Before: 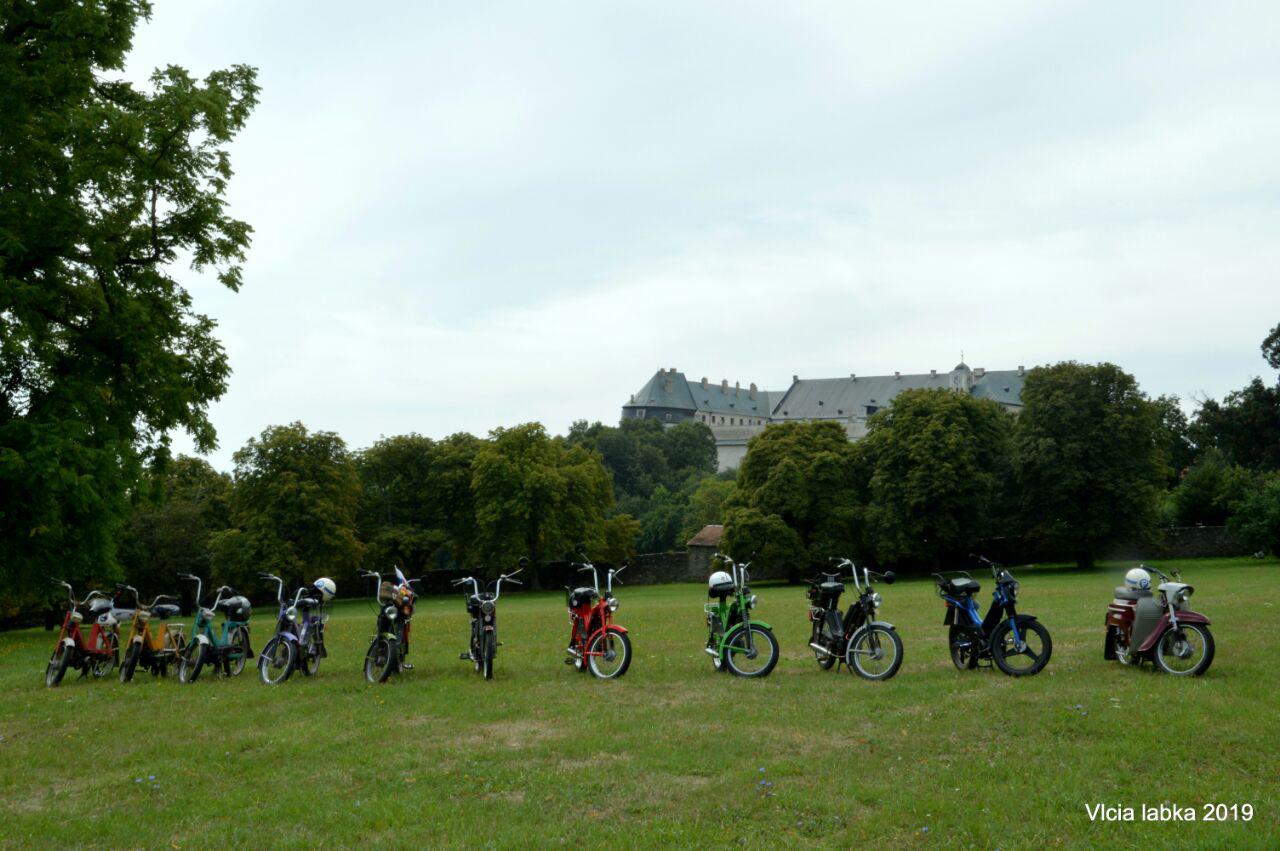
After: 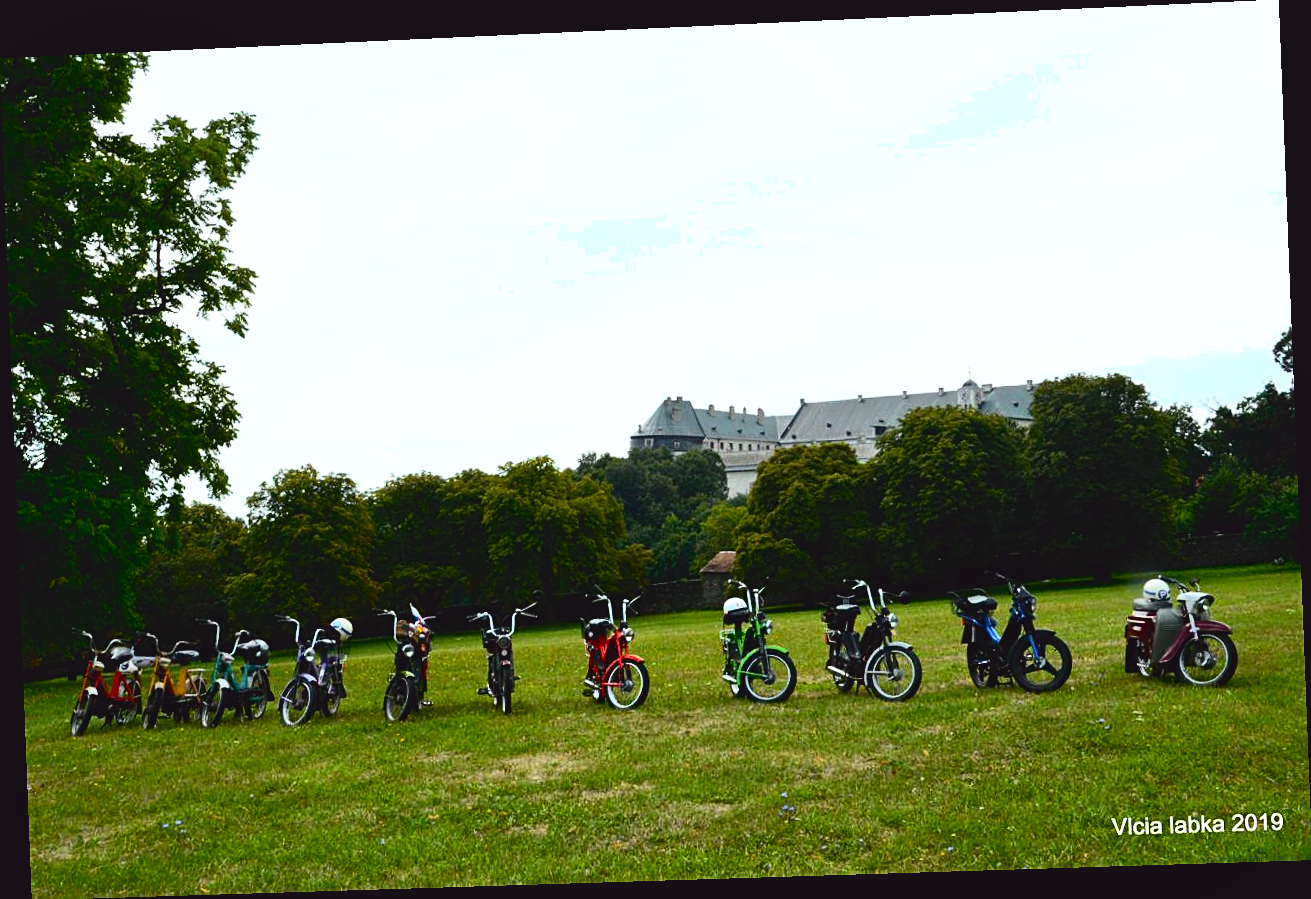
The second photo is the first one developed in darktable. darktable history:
tone equalizer: -8 EV -0.75 EV, -7 EV -0.7 EV, -6 EV -0.6 EV, -5 EV -0.4 EV, -3 EV 0.4 EV, -2 EV 0.6 EV, -1 EV 0.7 EV, +0 EV 0.75 EV, edges refinement/feathering 500, mask exposure compensation -1.57 EV, preserve details no
shadows and highlights: on, module defaults
tone curve: curves: ch0 [(0, 0.031) (0.145, 0.106) (0.319, 0.269) (0.495, 0.544) (0.707, 0.833) (0.859, 0.931) (1, 0.967)]; ch1 [(0, 0) (0.279, 0.218) (0.424, 0.411) (0.495, 0.504) (0.538, 0.55) (0.578, 0.595) (0.707, 0.778) (1, 1)]; ch2 [(0, 0) (0.125, 0.089) (0.353, 0.329) (0.436, 0.432) (0.552, 0.554) (0.615, 0.674) (1, 1)], color space Lab, independent channels, preserve colors none
sharpen: on, module defaults
rotate and perspective: rotation -2.22°, lens shift (horizontal) -0.022, automatic cropping off
